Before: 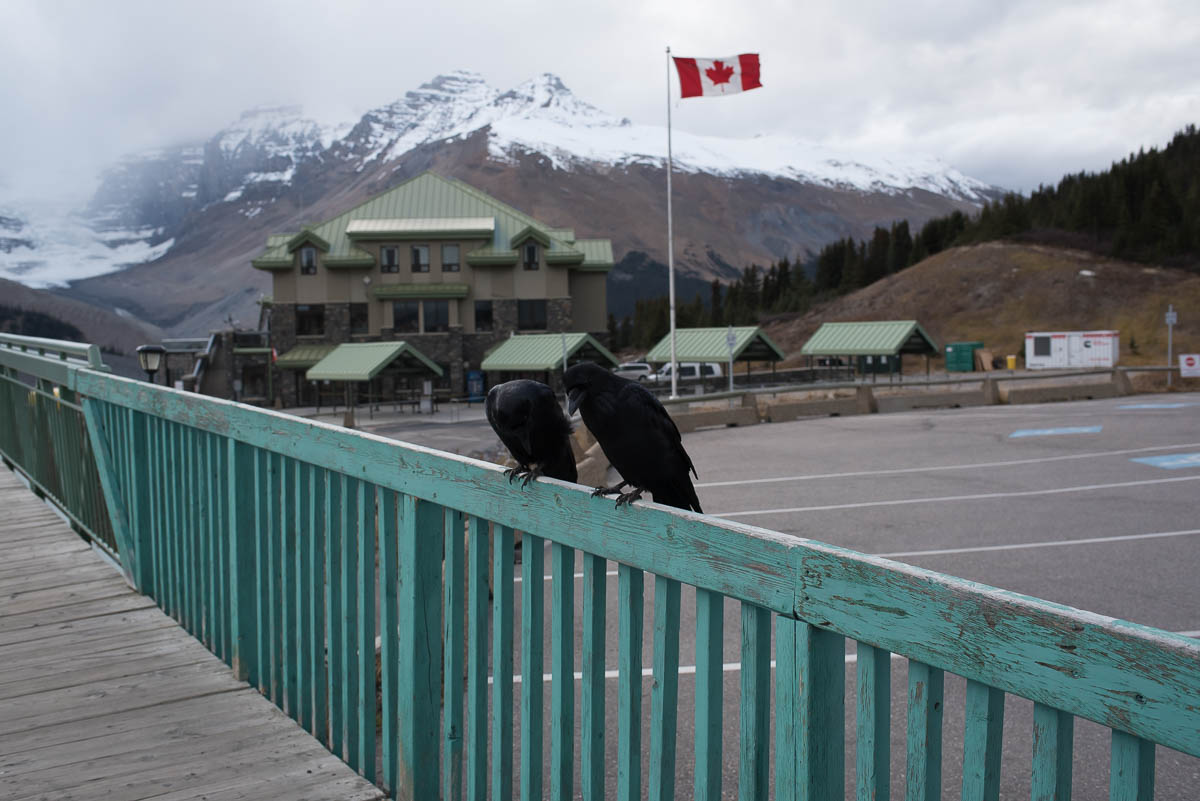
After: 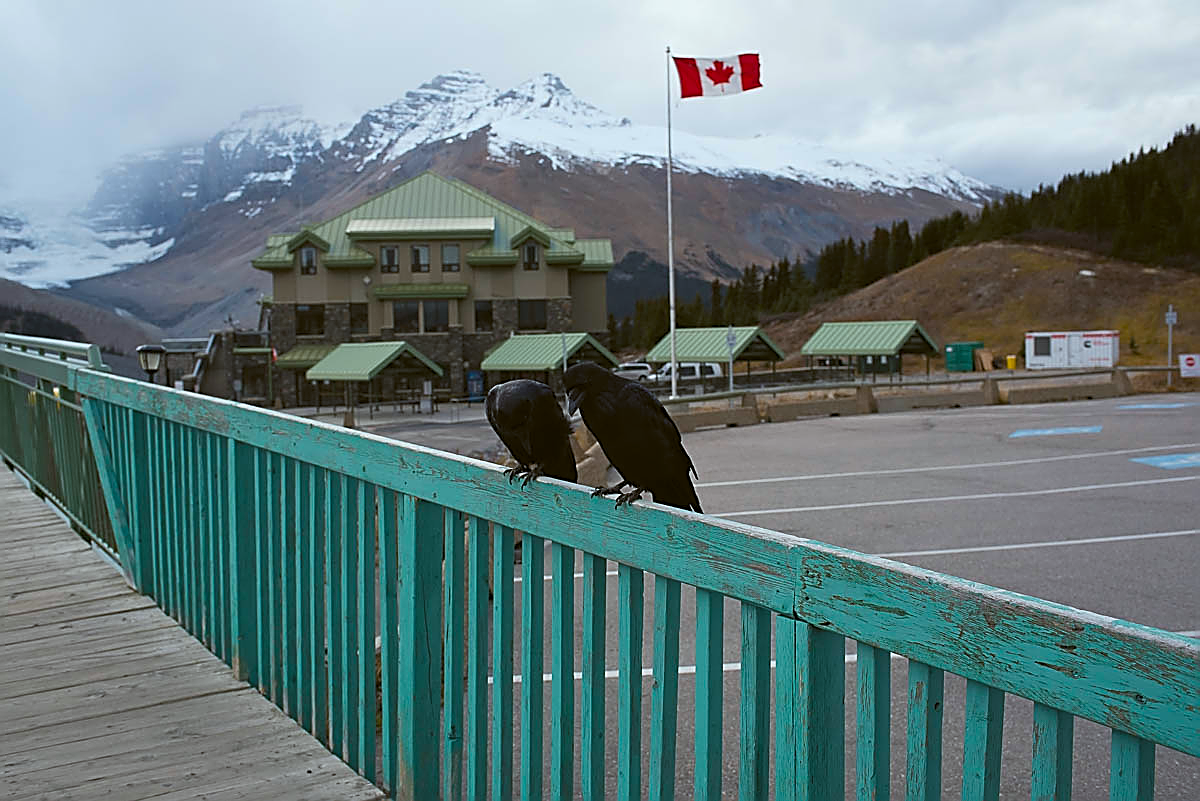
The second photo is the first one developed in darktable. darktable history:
color balance: lift [1.004, 1.002, 1.002, 0.998], gamma [1, 1.007, 1.002, 0.993], gain [1, 0.977, 1.013, 1.023], contrast -3.64%
color balance rgb: linear chroma grading › global chroma 15%, perceptual saturation grading › global saturation 30%
sharpen: radius 1.685, amount 1.294
